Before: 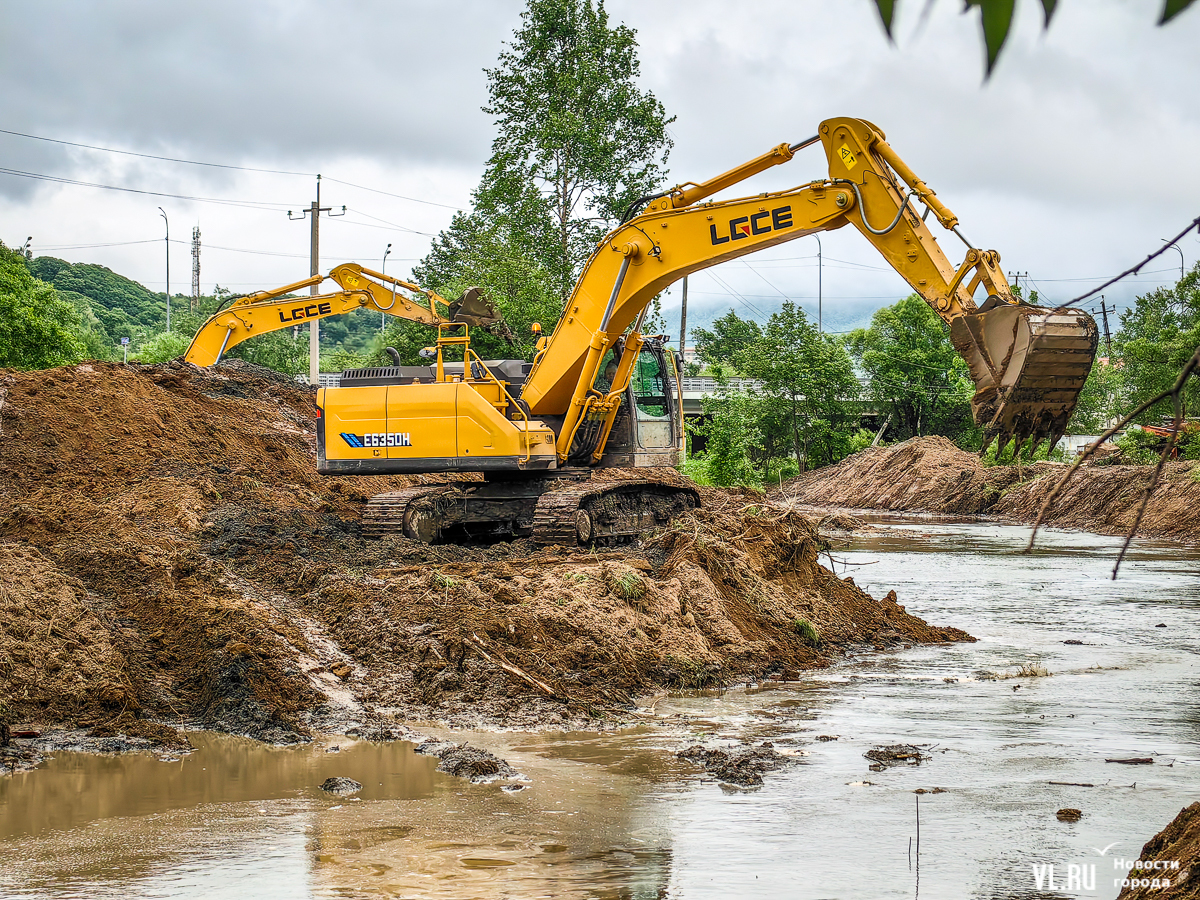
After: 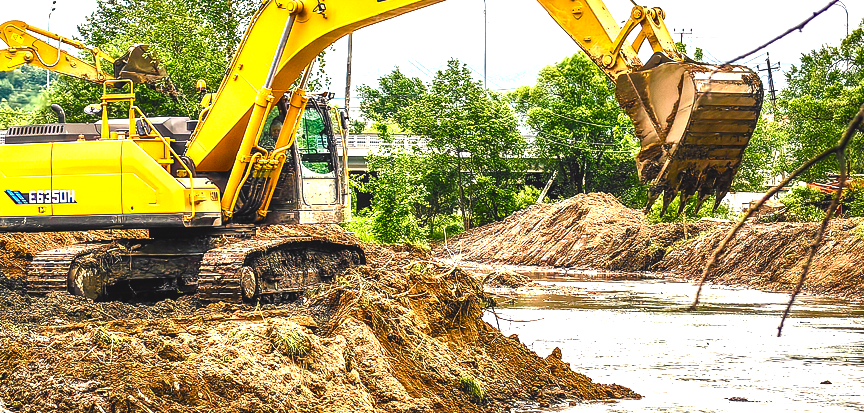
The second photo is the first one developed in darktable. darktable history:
crop and rotate: left 27.938%, top 27.046%, bottom 27.046%
tone equalizer: -8 EV -0.75 EV, -7 EV -0.7 EV, -6 EV -0.6 EV, -5 EV -0.4 EV, -3 EV 0.4 EV, -2 EV 0.6 EV, -1 EV 0.7 EV, +0 EV 0.75 EV, edges refinement/feathering 500, mask exposure compensation -1.57 EV, preserve details no
color balance rgb: shadows lift › chroma 2%, shadows lift › hue 247.2°, power › chroma 0.3%, power › hue 25.2°, highlights gain › chroma 3%, highlights gain › hue 60°, global offset › luminance 0.75%, perceptual saturation grading › global saturation 20%, perceptual saturation grading › highlights -20%, perceptual saturation grading › shadows 30%, global vibrance 20%
exposure: exposure 0.636 EV, compensate highlight preservation false
